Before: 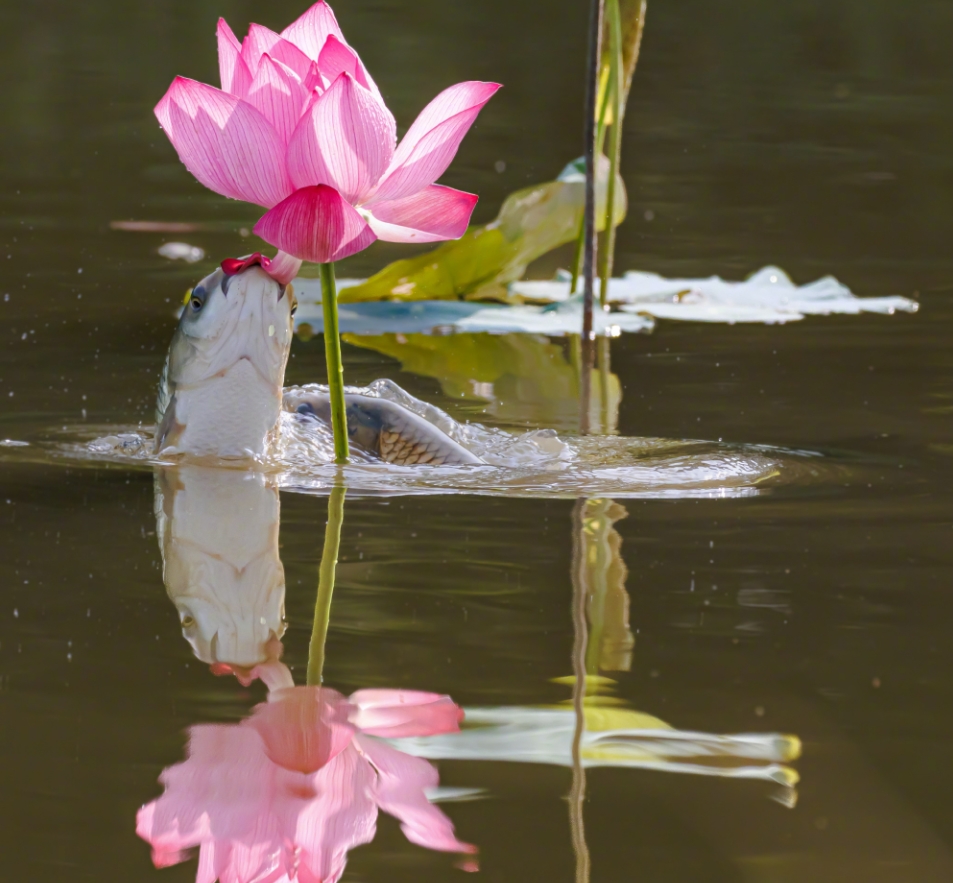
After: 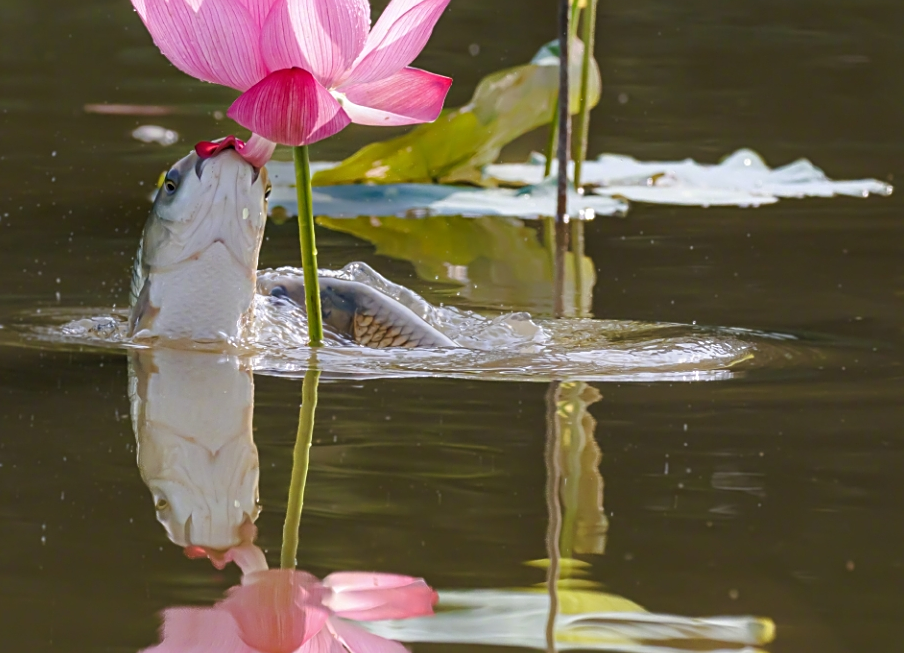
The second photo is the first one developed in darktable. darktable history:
crop and rotate: left 2.88%, top 13.384%, right 2.188%, bottom 12.641%
sharpen: on, module defaults
